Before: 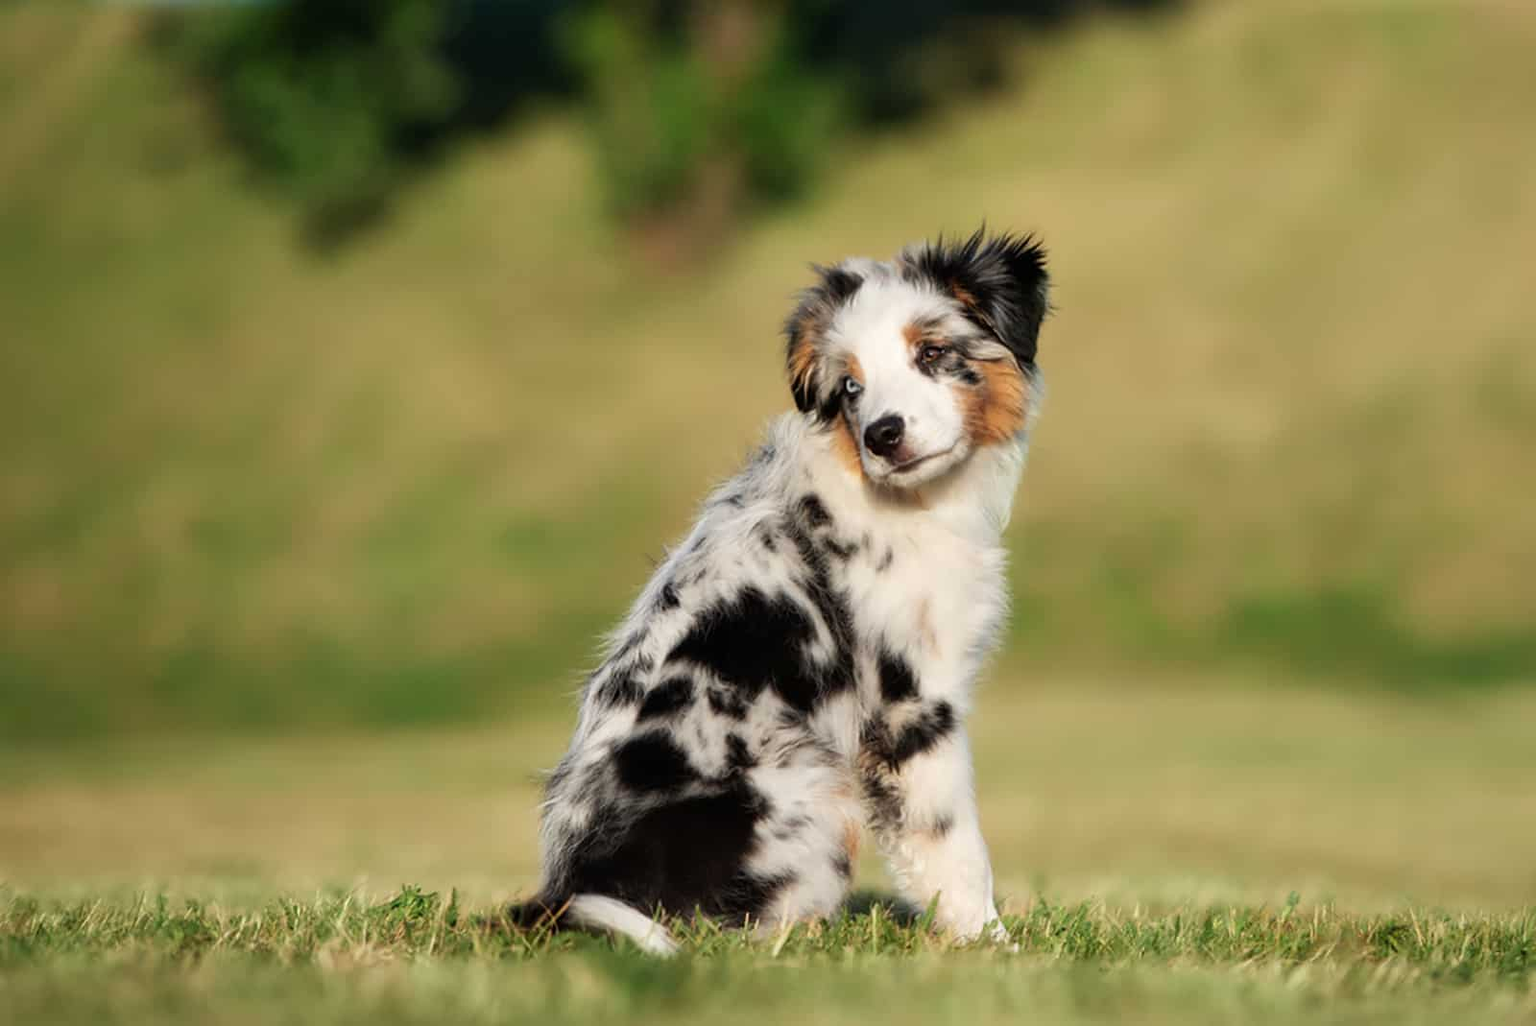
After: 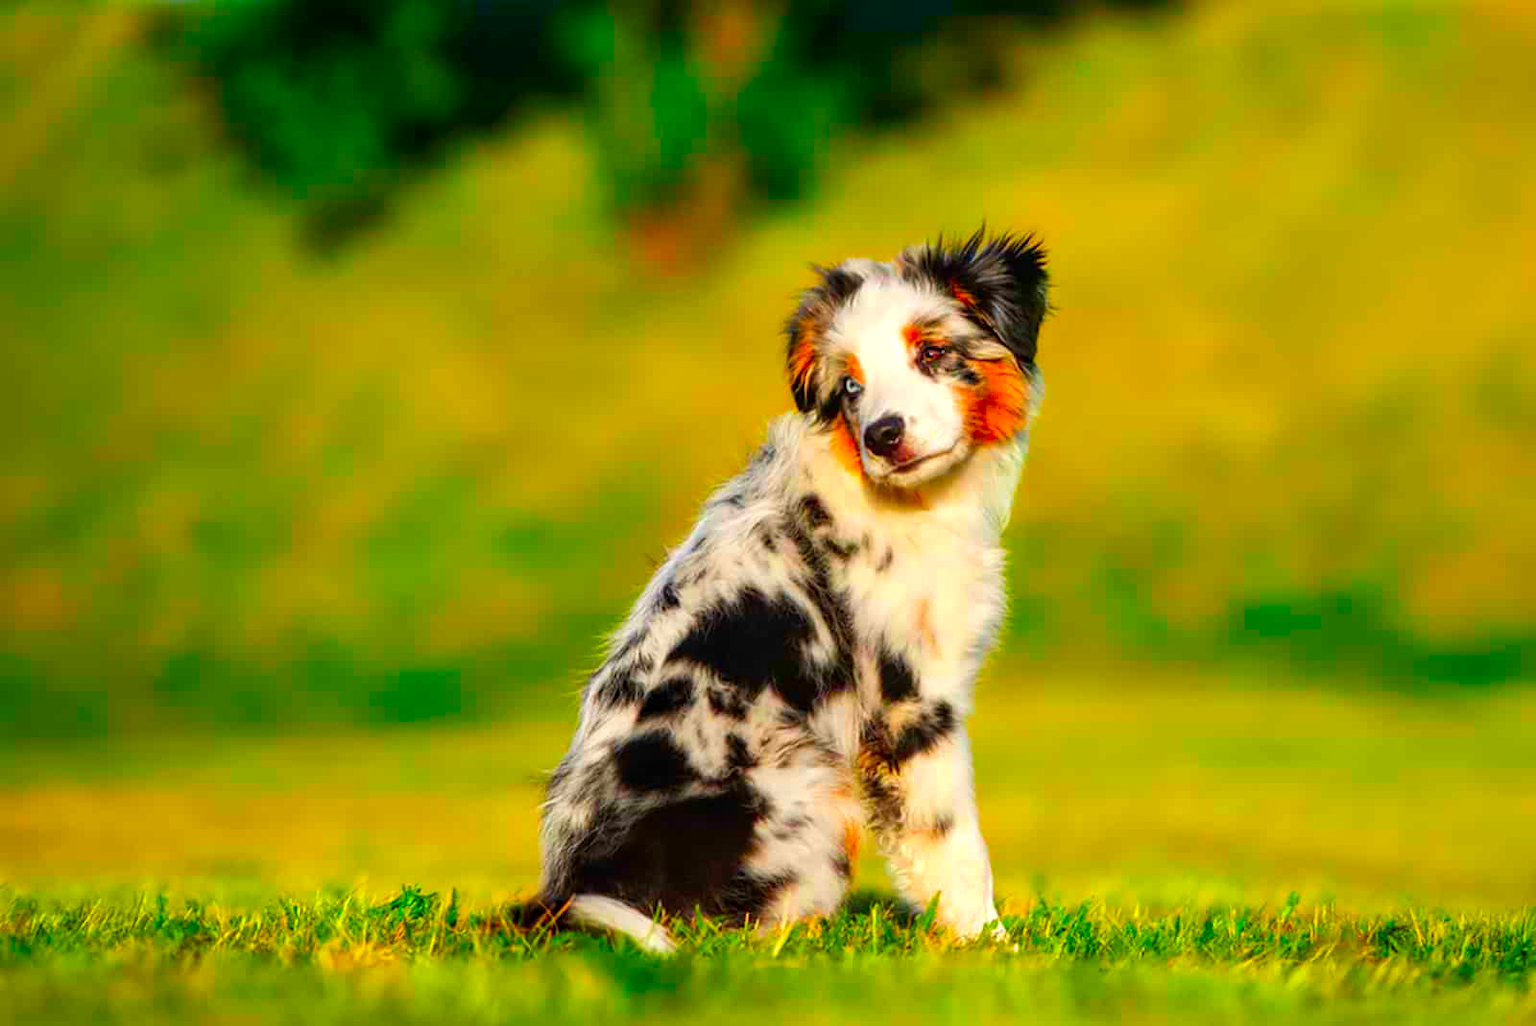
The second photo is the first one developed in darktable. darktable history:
exposure: exposure 0.2 EV, compensate highlight preservation false
local contrast: on, module defaults
color correction: saturation 3
